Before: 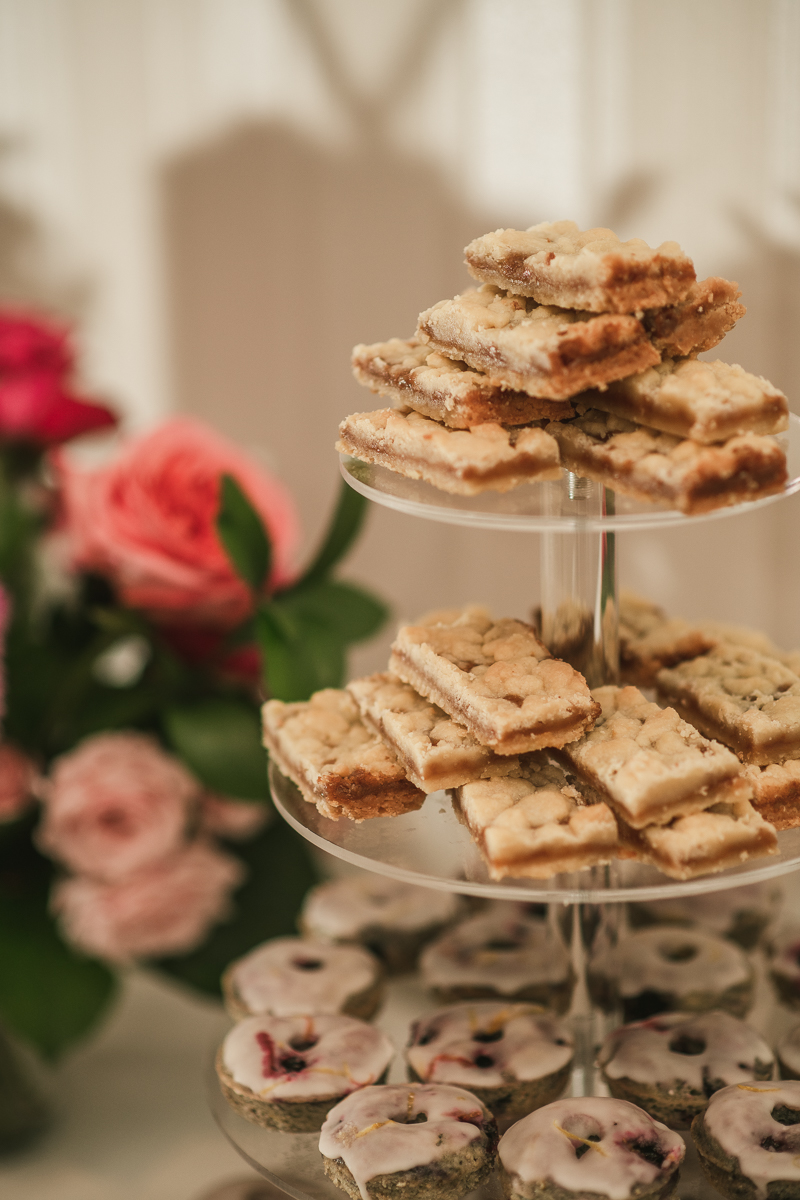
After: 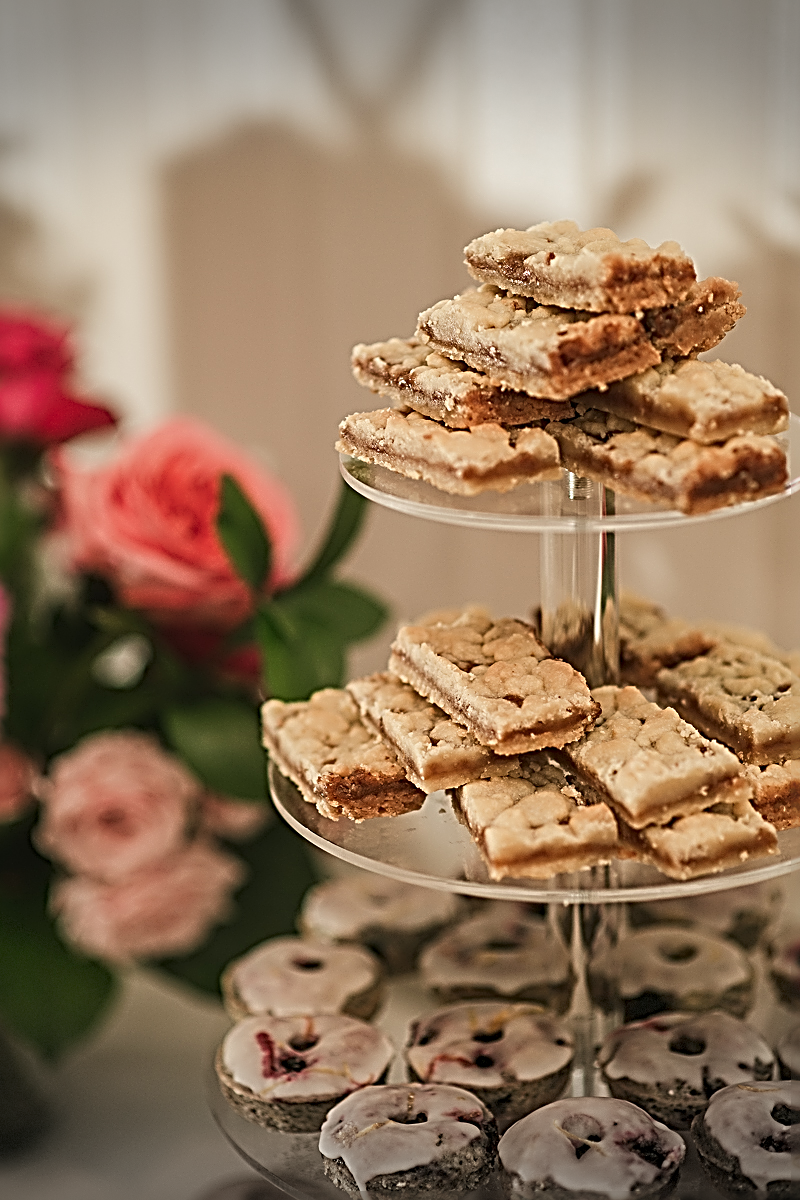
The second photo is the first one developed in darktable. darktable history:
sharpen: radius 3.209, amount 1.738
vignetting: fall-off start 99.9%, width/height ratio 1.305, dithering 8-bit output
